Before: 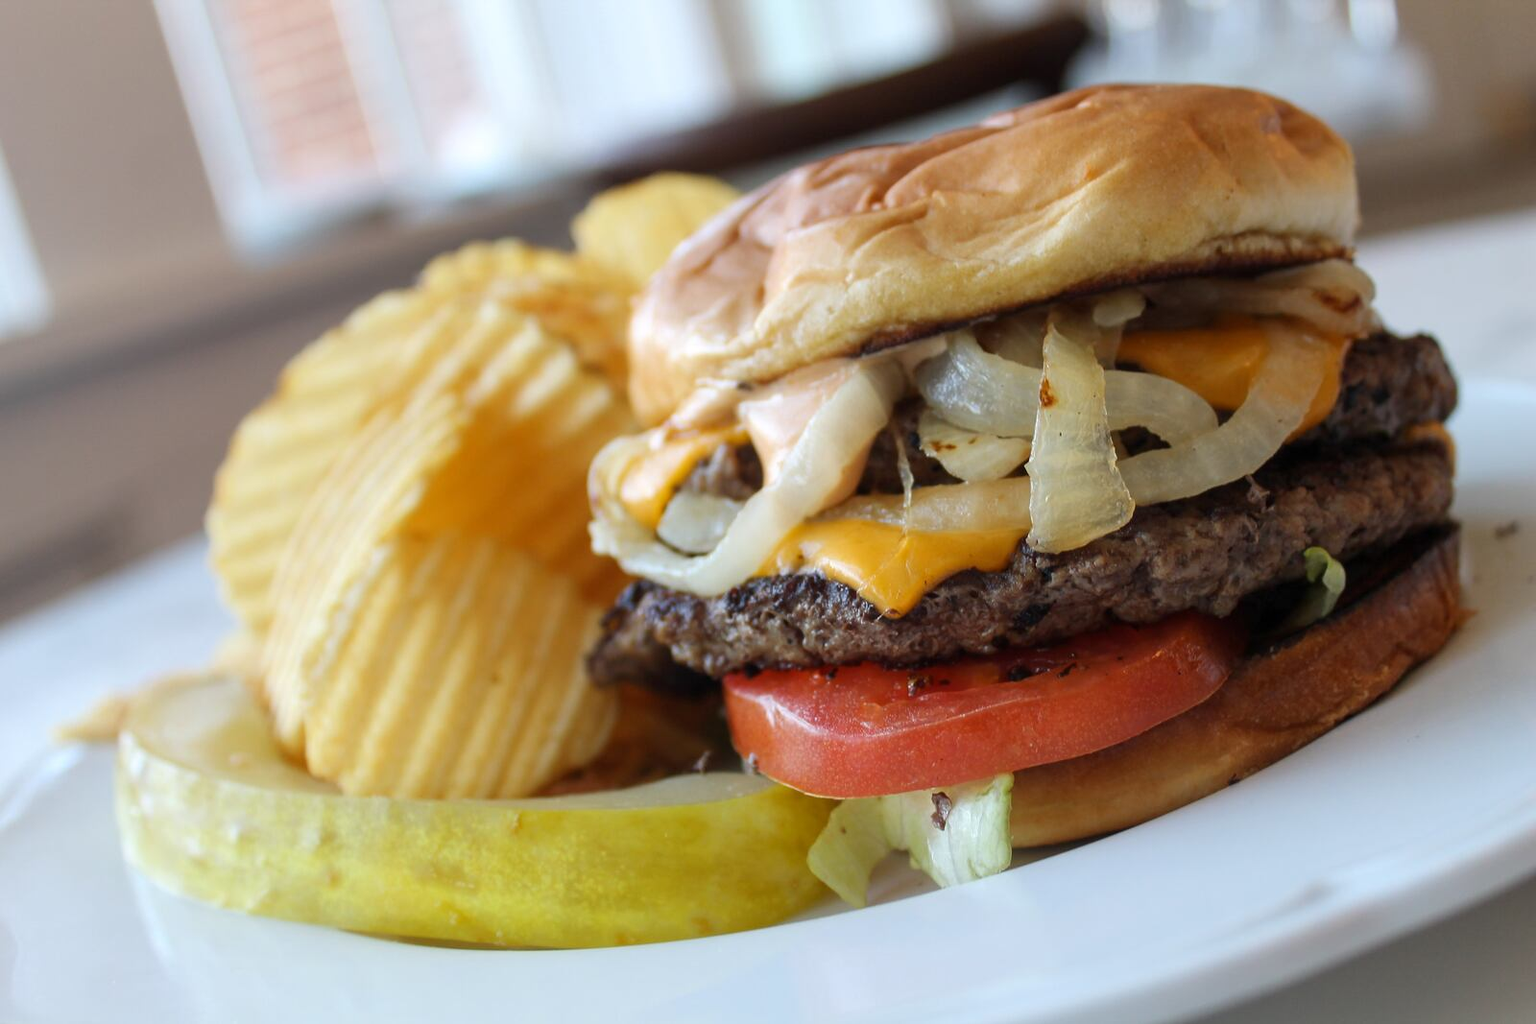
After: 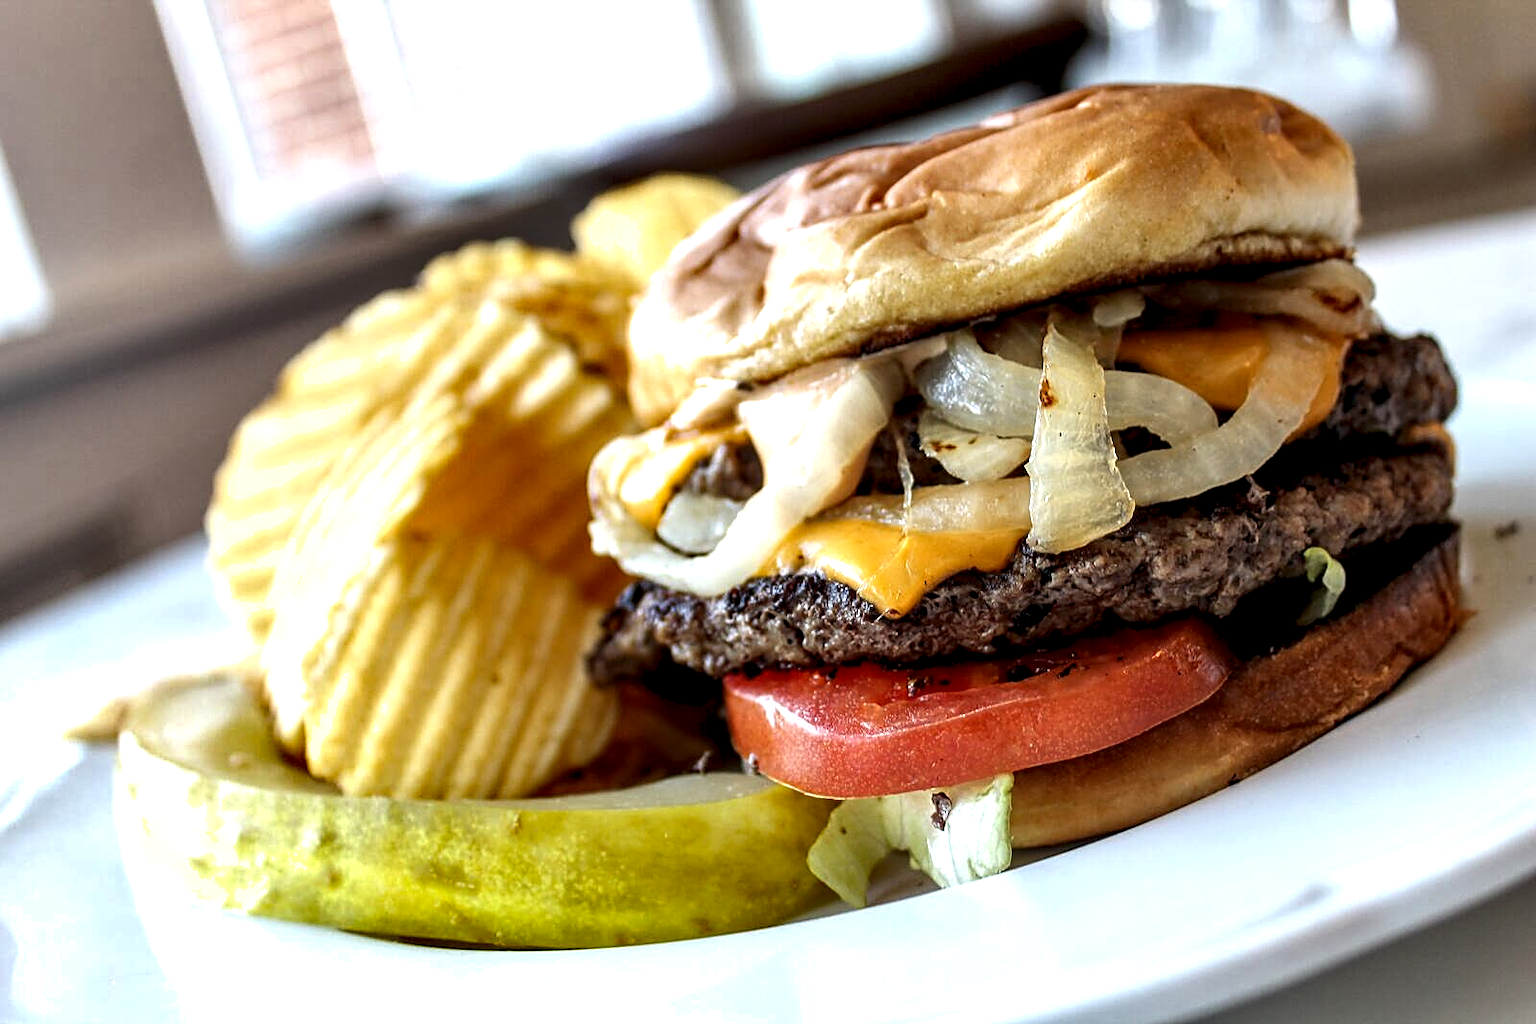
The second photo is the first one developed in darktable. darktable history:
sharpen: on, module defaults
exposure: black level correction 0.001, exposure 0.499 EV, compensate highlight preservation false
local contrast: highlights 63%, shadows 54%, detail 168%, midtone range 0.52
shadows and highlights: low approximation 0.01, soften with gaussian
